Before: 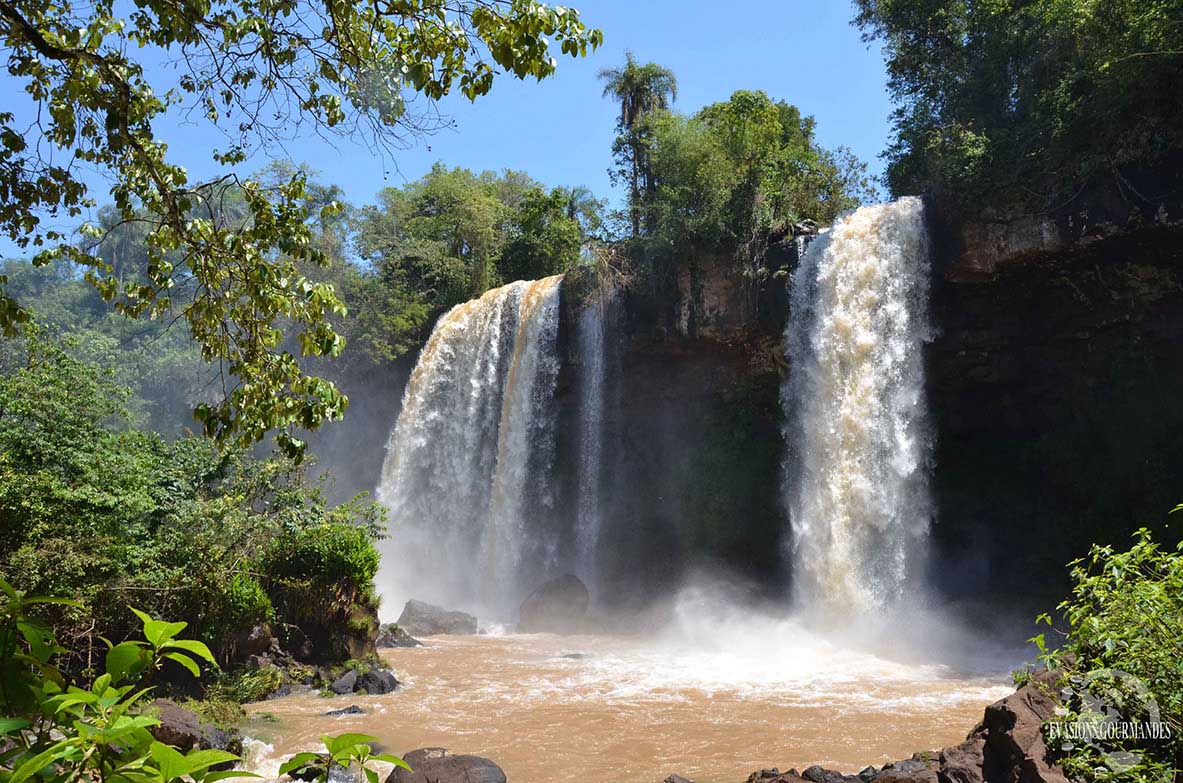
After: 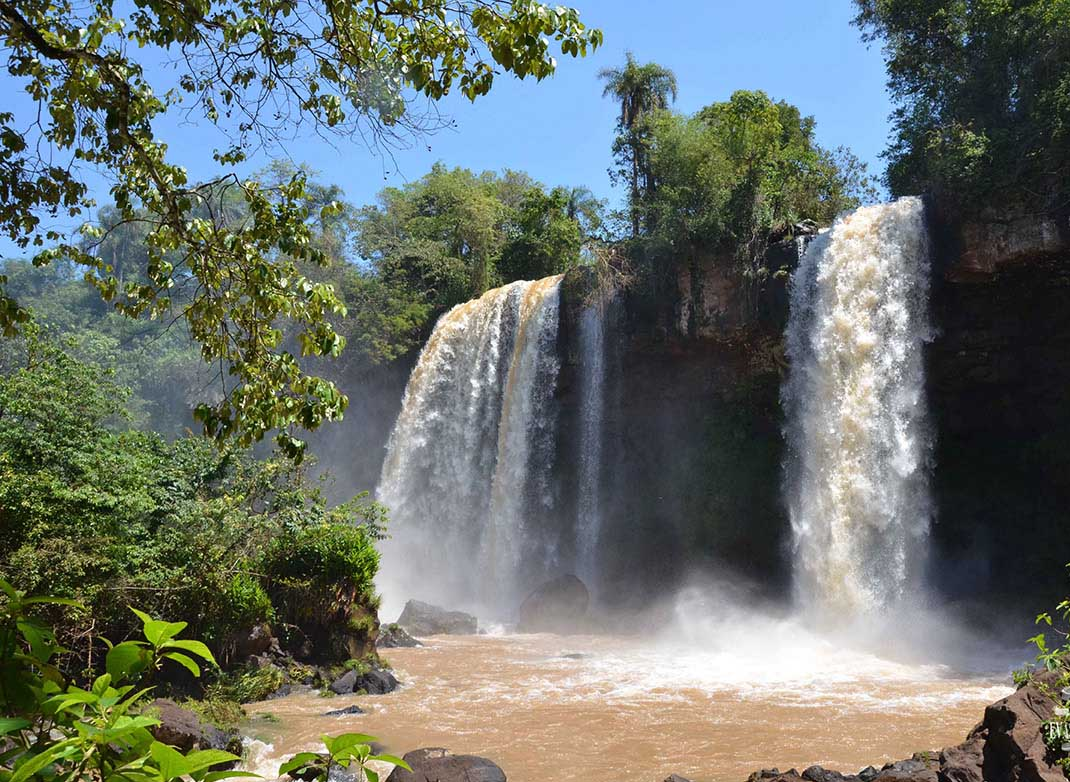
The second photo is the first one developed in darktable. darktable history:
crop: right 9.505%, bottom 0.035%
